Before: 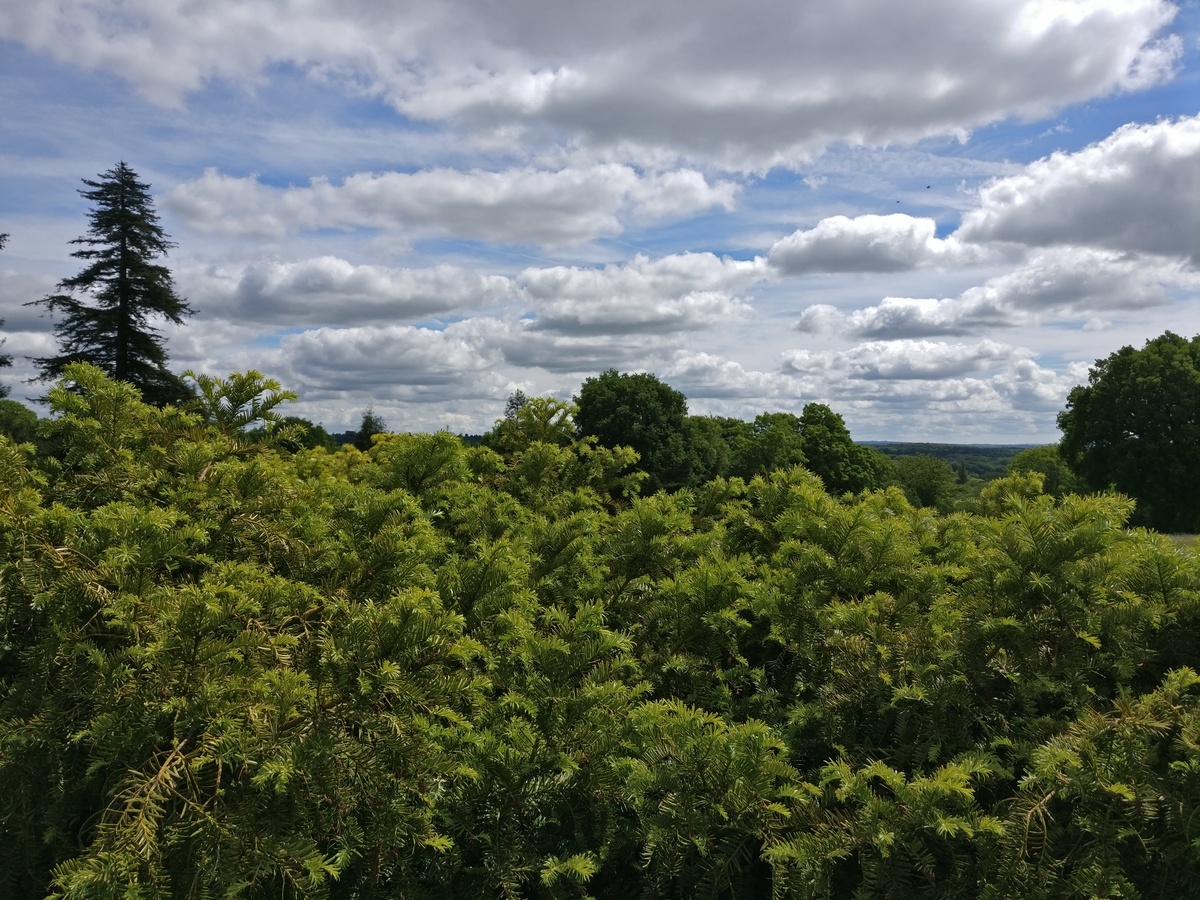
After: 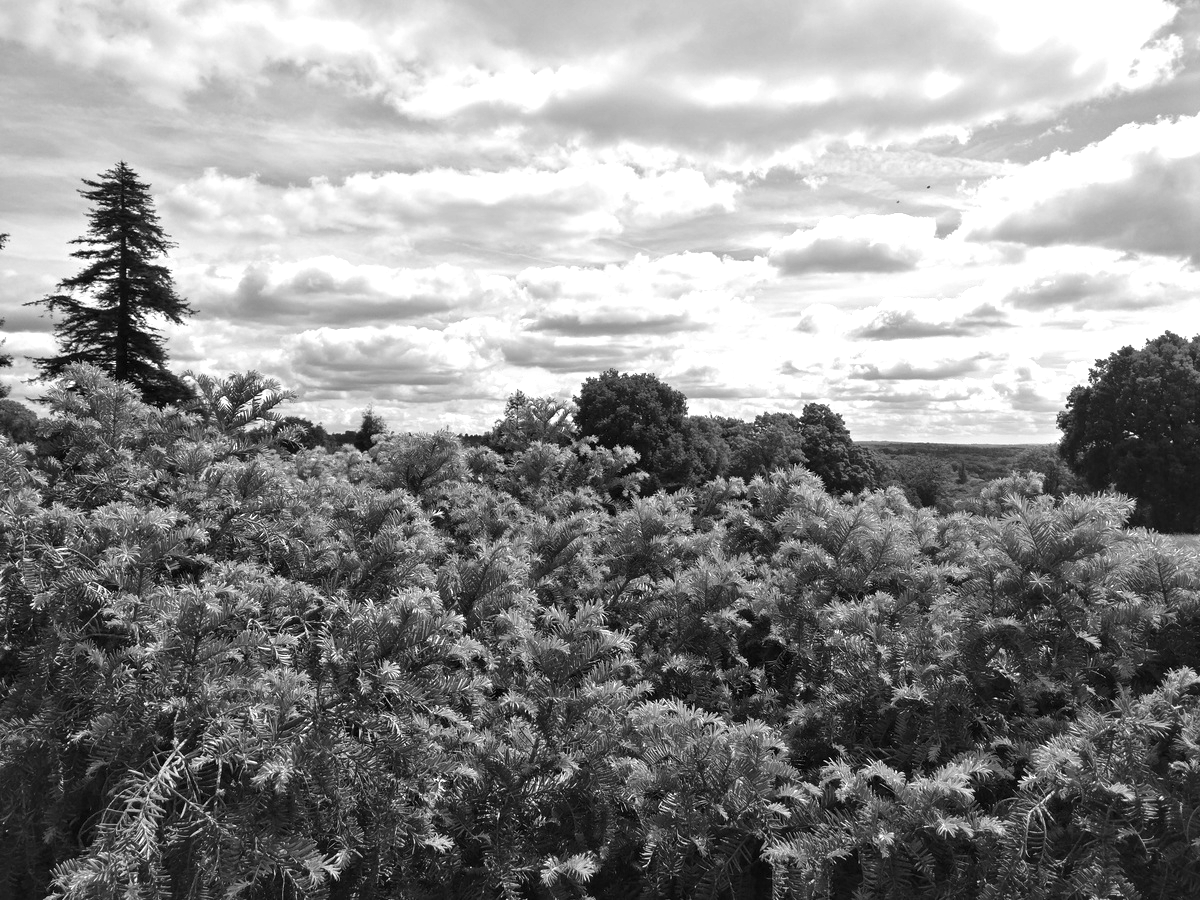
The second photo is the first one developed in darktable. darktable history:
exposure: black level correction -0.001, exposure 0.9 EV, compensate exposure bias true, compensate highlight preservation false
contrast equalizer: octaves 7, y [[0.524 ×6], [0.512 ×6], [0.379 ×6], [0 ×6], [0 ×6]]
monochrome: on, module defaults
